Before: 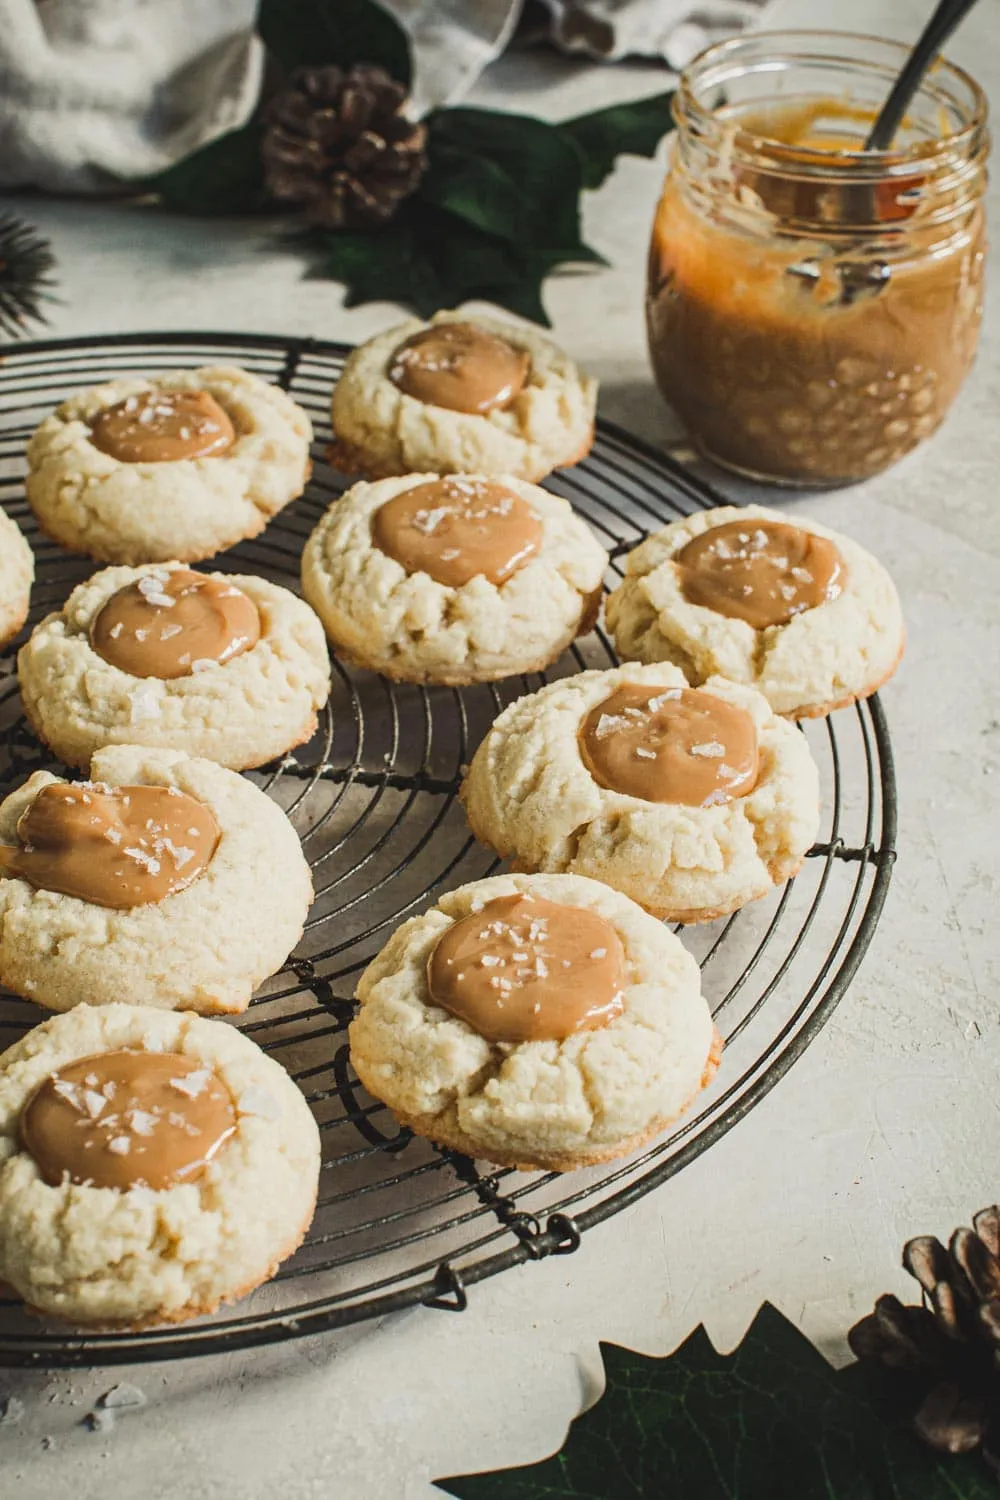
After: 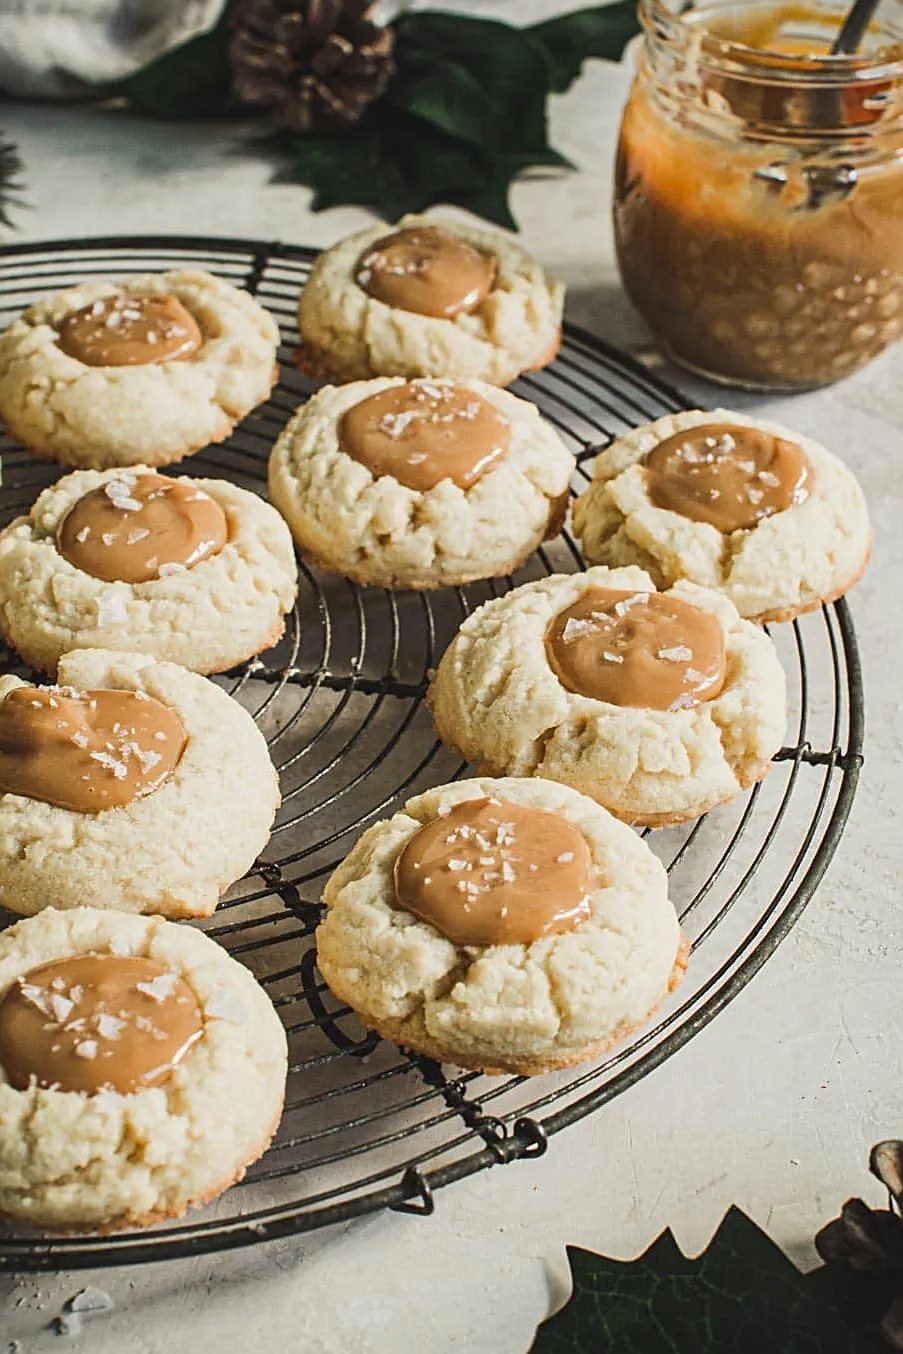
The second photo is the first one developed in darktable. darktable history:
crop: left 3.305%, top 6.436%, right 6.389%, bottom 3.258%
local contrast: mode bilateral grid, contrast 10, coarseness 25, detail 115%, midtone range 0.2
sharpen: on, module defaults
